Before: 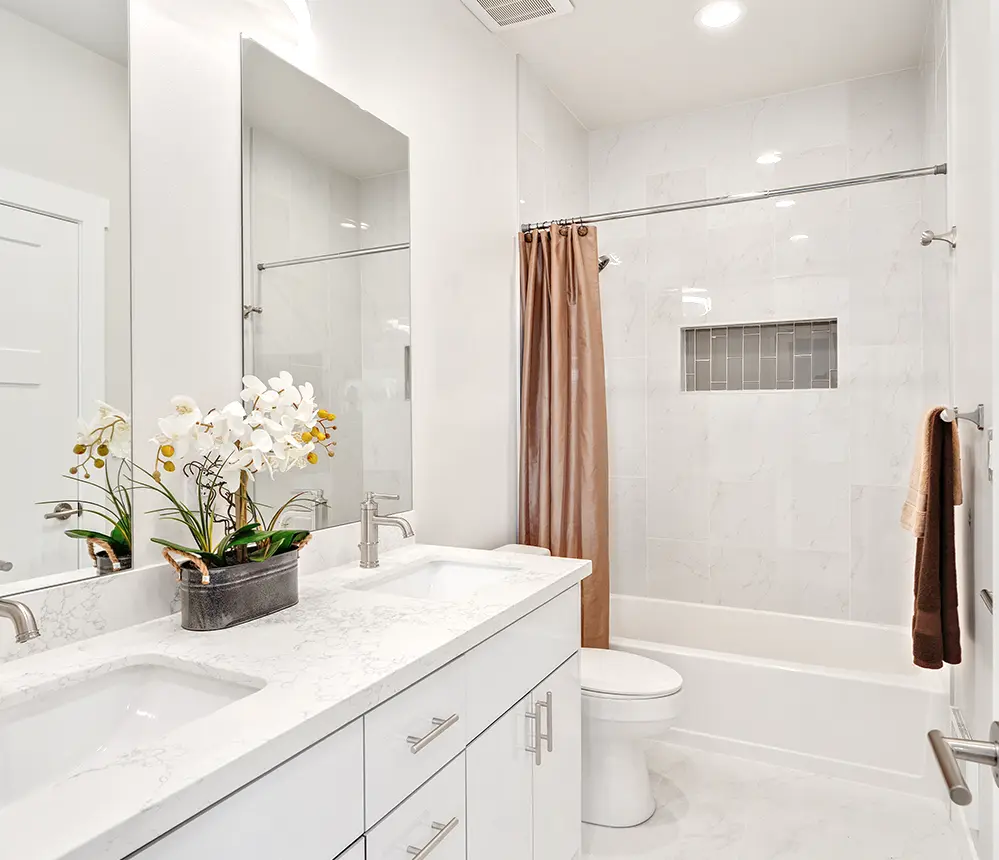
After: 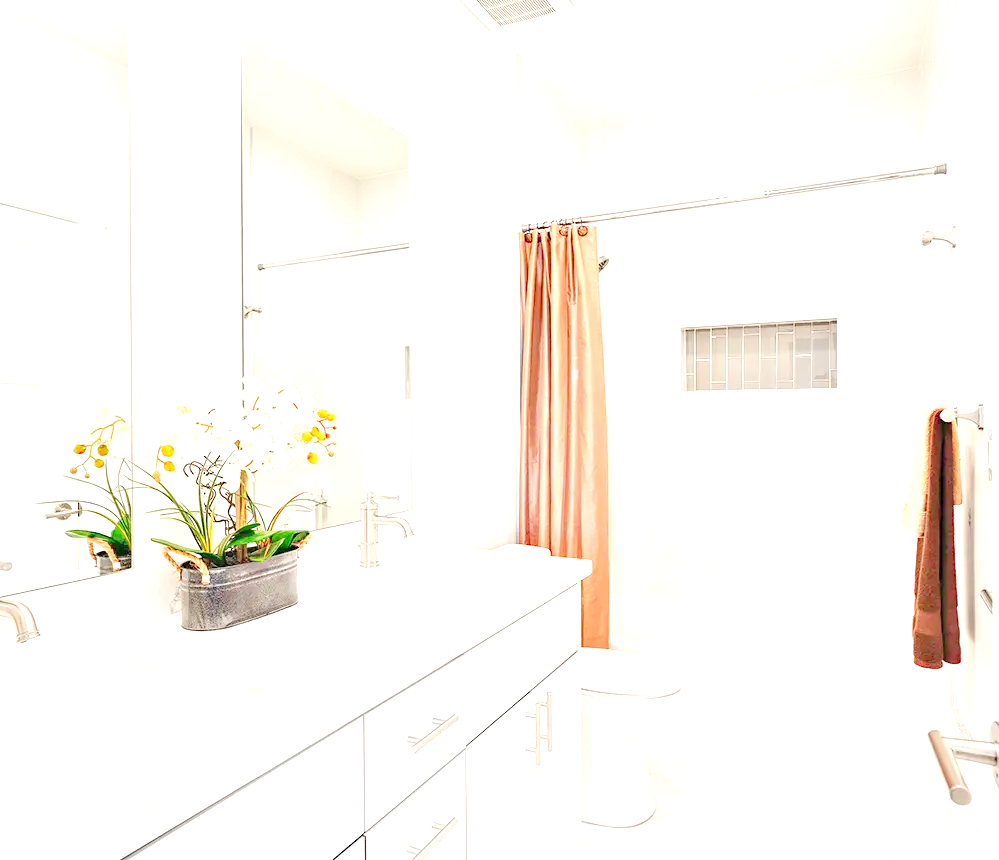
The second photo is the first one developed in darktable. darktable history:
color correction: highlights a* 0.39, highlights b* 2.68, shadows a* -1.12, shadows b* -4.35
exposure: black level correction 0, exposure 0.5 EV, compensate highlight preservation false
levels: levels [0.008, 0.318, 0.836]
